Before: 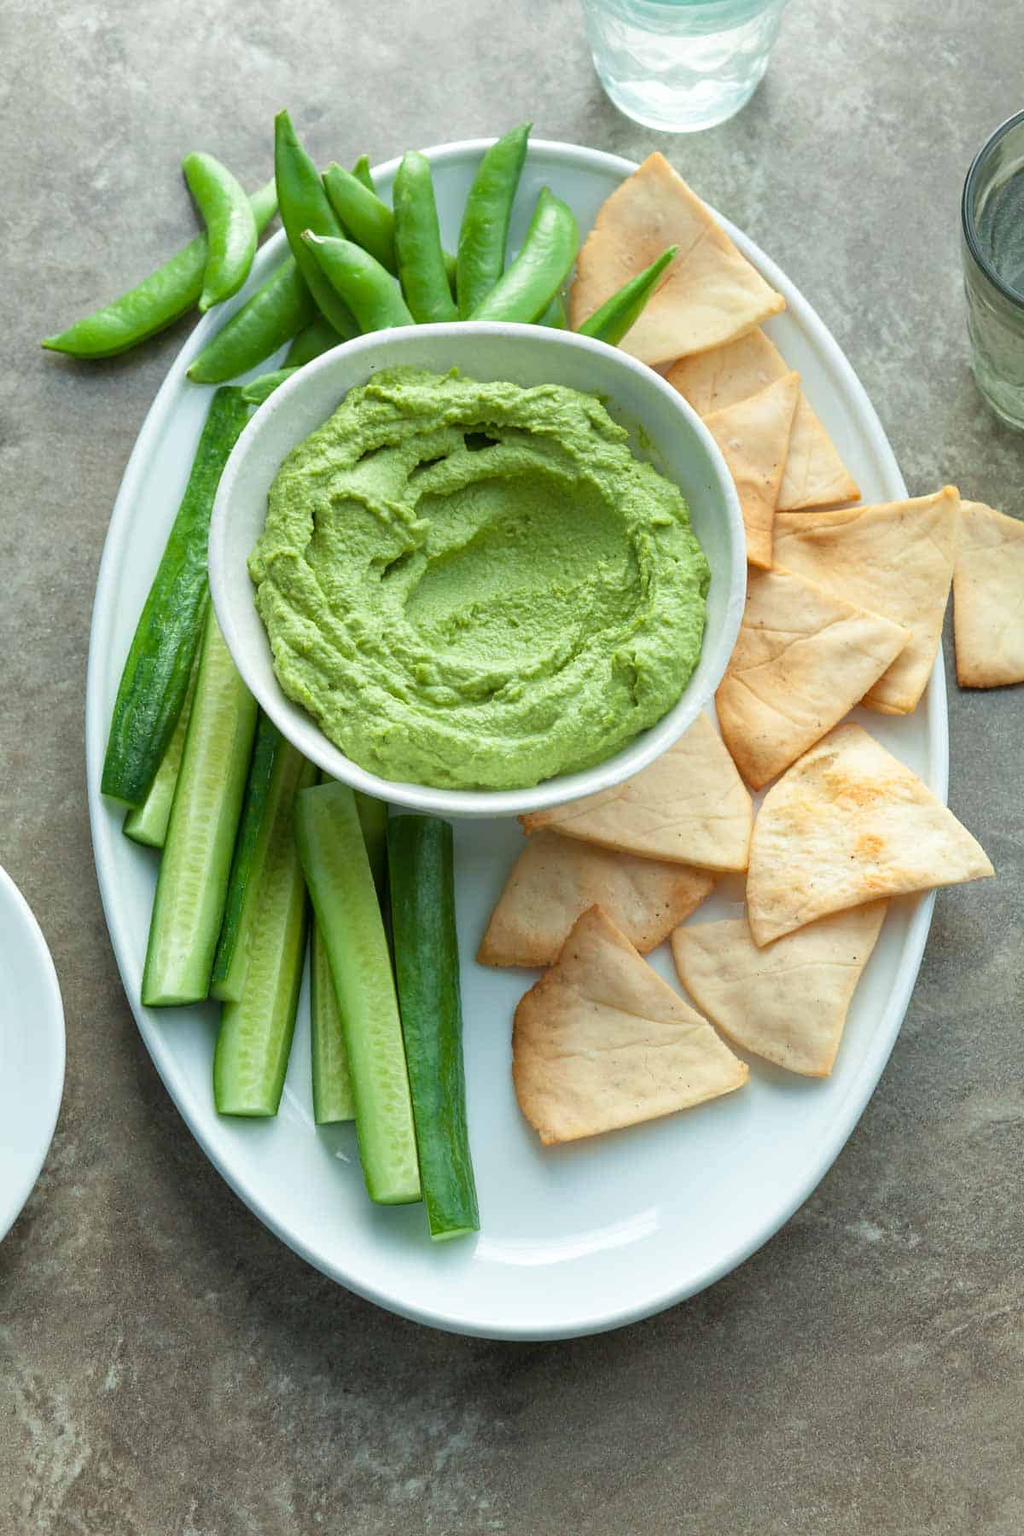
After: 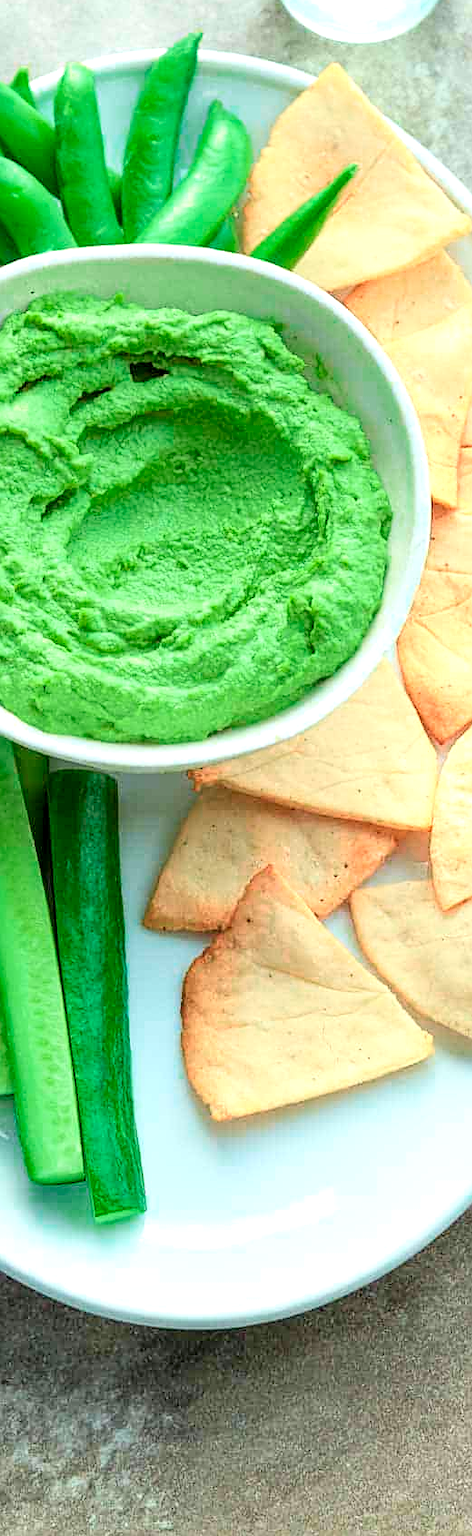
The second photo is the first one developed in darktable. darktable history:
local contrast: detail 130%
color zones: curves: ch0 [(0, 0.465) (0.092, 0.596) (0.289, 0.464) (0.429, 0.453) (0.571, 0.464) (0.714, 0.455) (0.857, 0.462) (1, 0.465)]
tone curve: curves: ch0 [(0, 0) (0.051, 0.027) (0.096, 0.071) (0.219, 0.248) (0.428, 0.52) (0.596, 0.713) (0.727, 0.823) (0.859, 0.924) (1, 1)]; ch1 [(0, 0) (0.1, 0.038) (0.318, 0.221) (0.413, 0.325) (0.443, 0.412) (0.483, 0.474) (0.503, 0.501) (0.516, 0.515) (0.548, 0.575) (0.561, 0.596) (0.594, 0.647) (0.666, 0.701) (1, 1)]; ch2 [(0, 0) (0.453, 0.435) (0.479, 0.476) (0.504, 0.5) (0.52, 0.526) (0.557, 0.585) (0.583, 0.608) (0.824, 0.815) (1, 1)], color space Lab, independent channels, preserve colors none
crop: left 33.452%, top 6.025%, right 23.155%
contrast brightness saturation: contrast -0.02, brightness -0.01, saturation 0.03
exposure: black level correction 0.001, exposure 0.5 EV, compensate exposure bias true, compensate highlight preservation false
sharpen: on, module defaults
